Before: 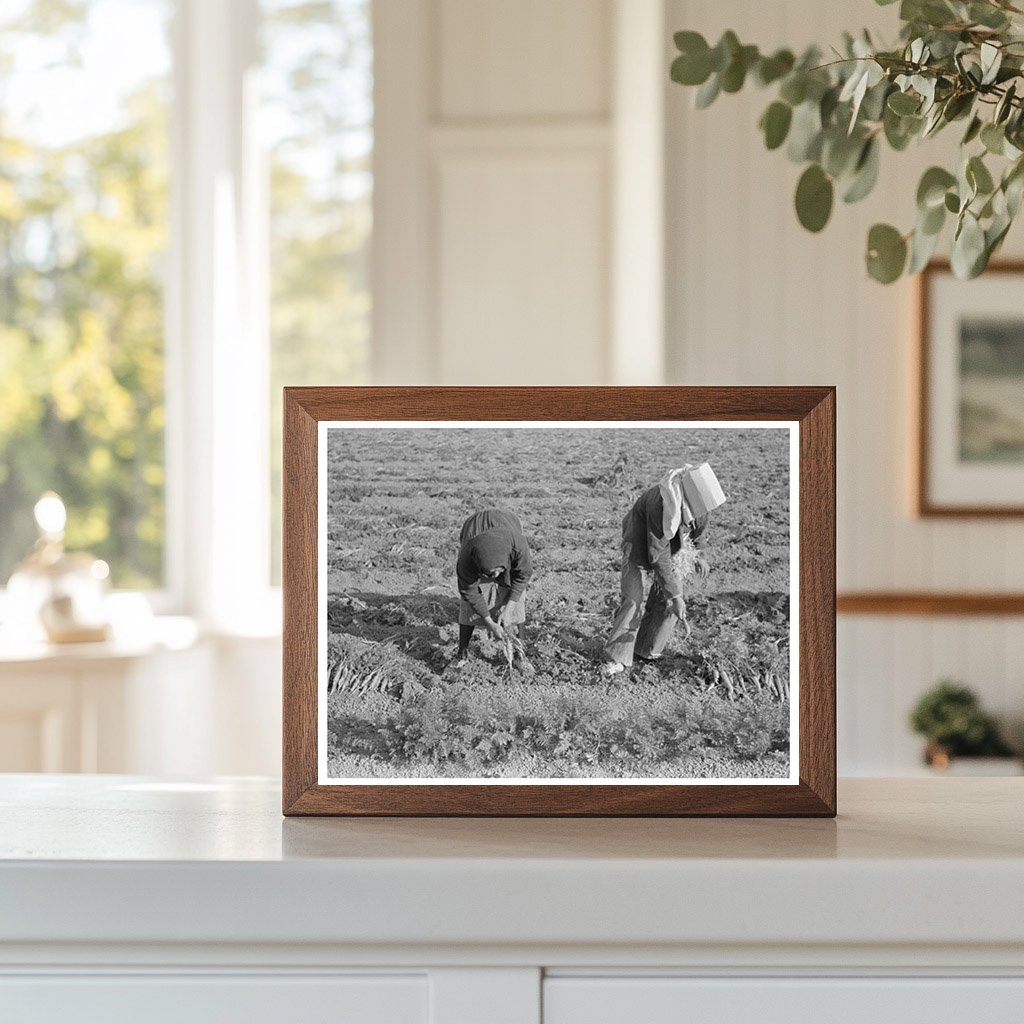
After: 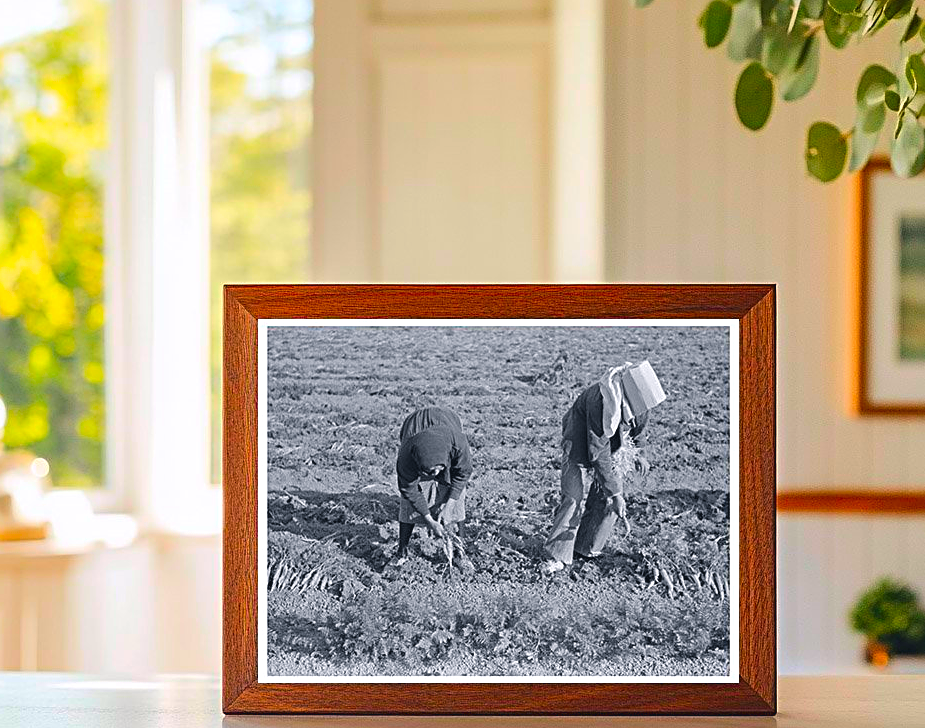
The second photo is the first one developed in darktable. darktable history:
sharpen: radius 2.531, amount 0.631
color correction: highlights b* 0.029, saturation 2.11
crop: left 5.875%, top 9.966%, right 3.739%, bottom 18.888%
color balance rgb: shadows lift › luminance -10.362%, power › chroma 0.992%, power › hue 254.96°, global offset › luminance 0.493%, perceptual saturation grading › global saturation 19.956%, global vibrance 34.453%
